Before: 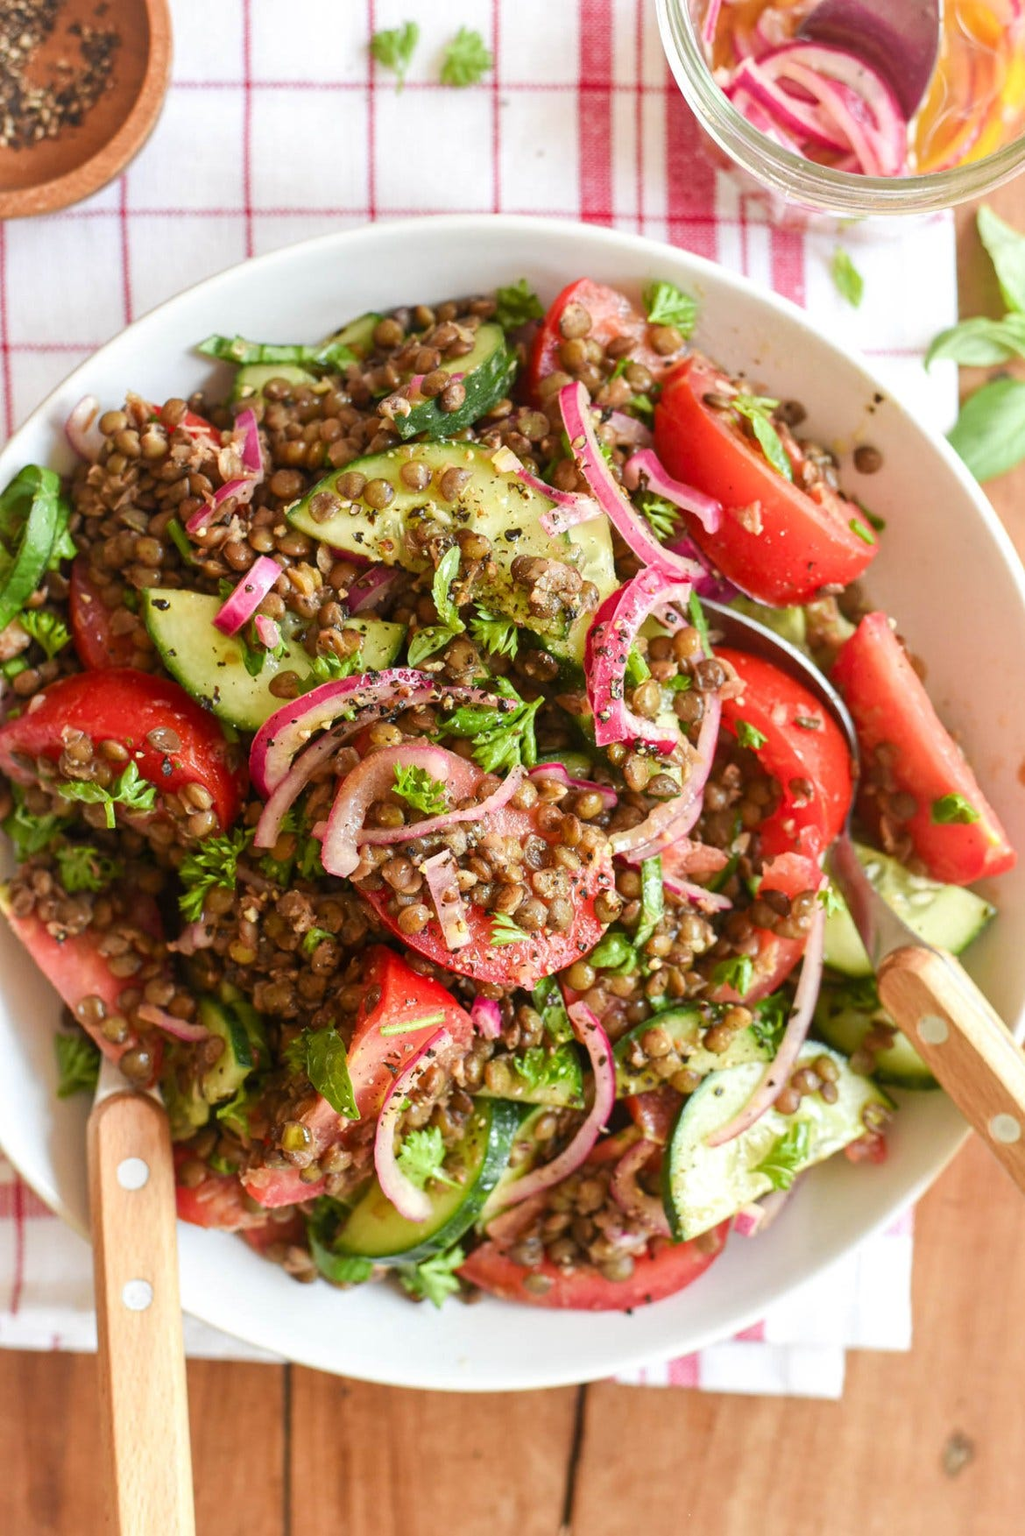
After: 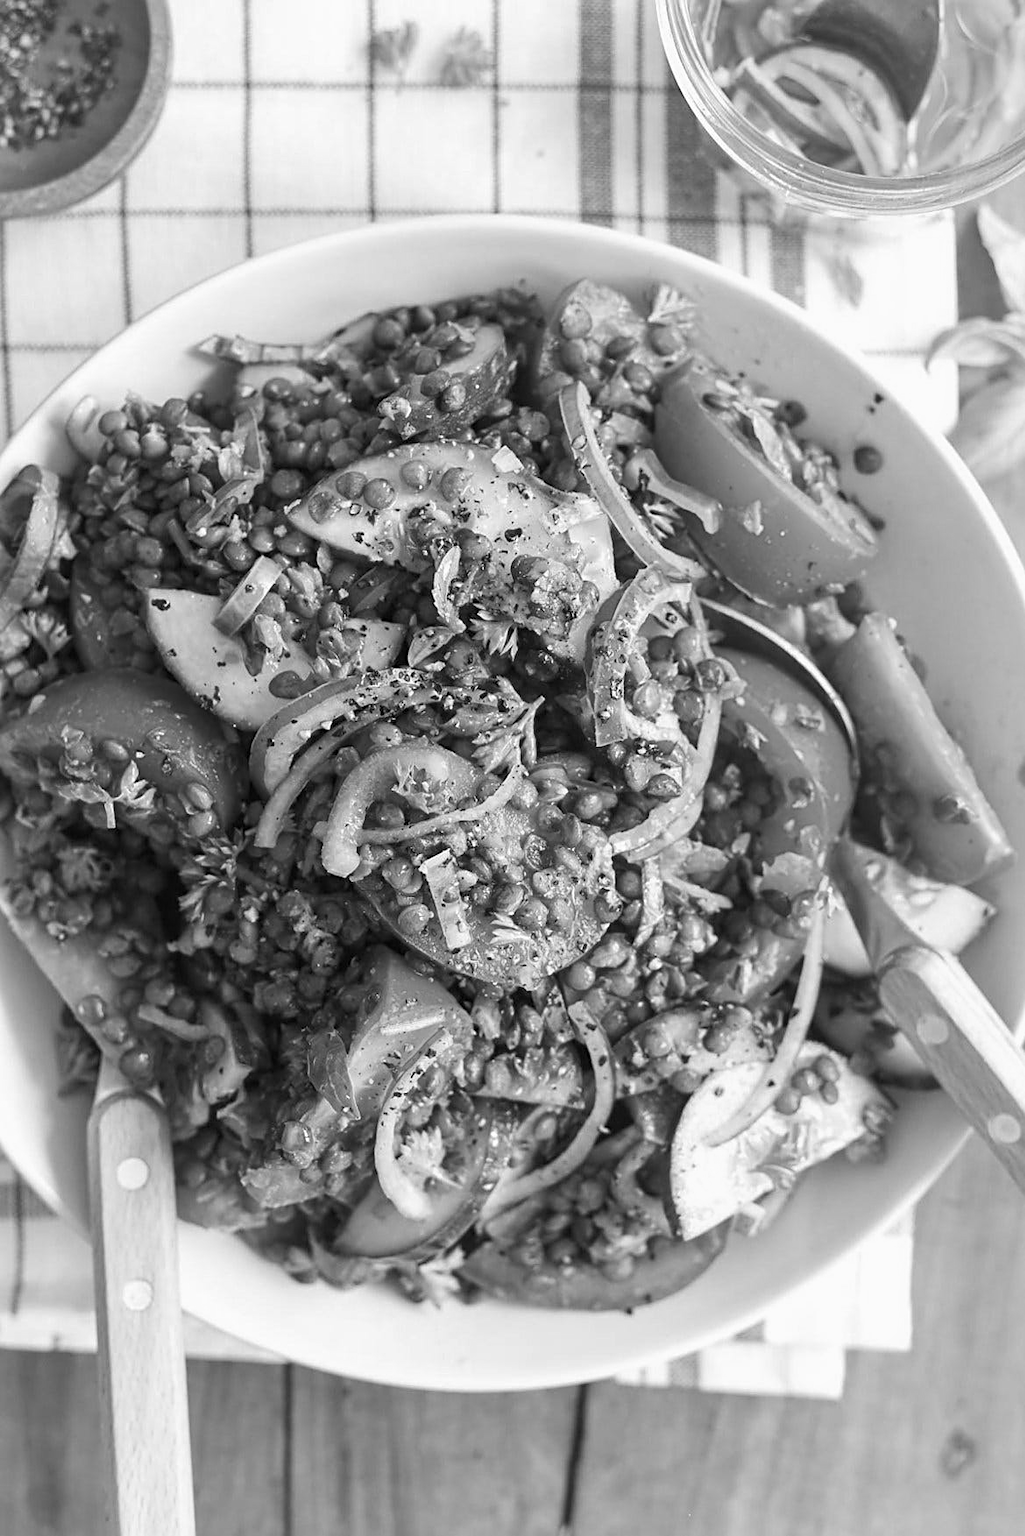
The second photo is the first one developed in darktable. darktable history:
exposure: exposure -0.05 EV
sharpen: on, module defaults
monochrome: on, module defaults
